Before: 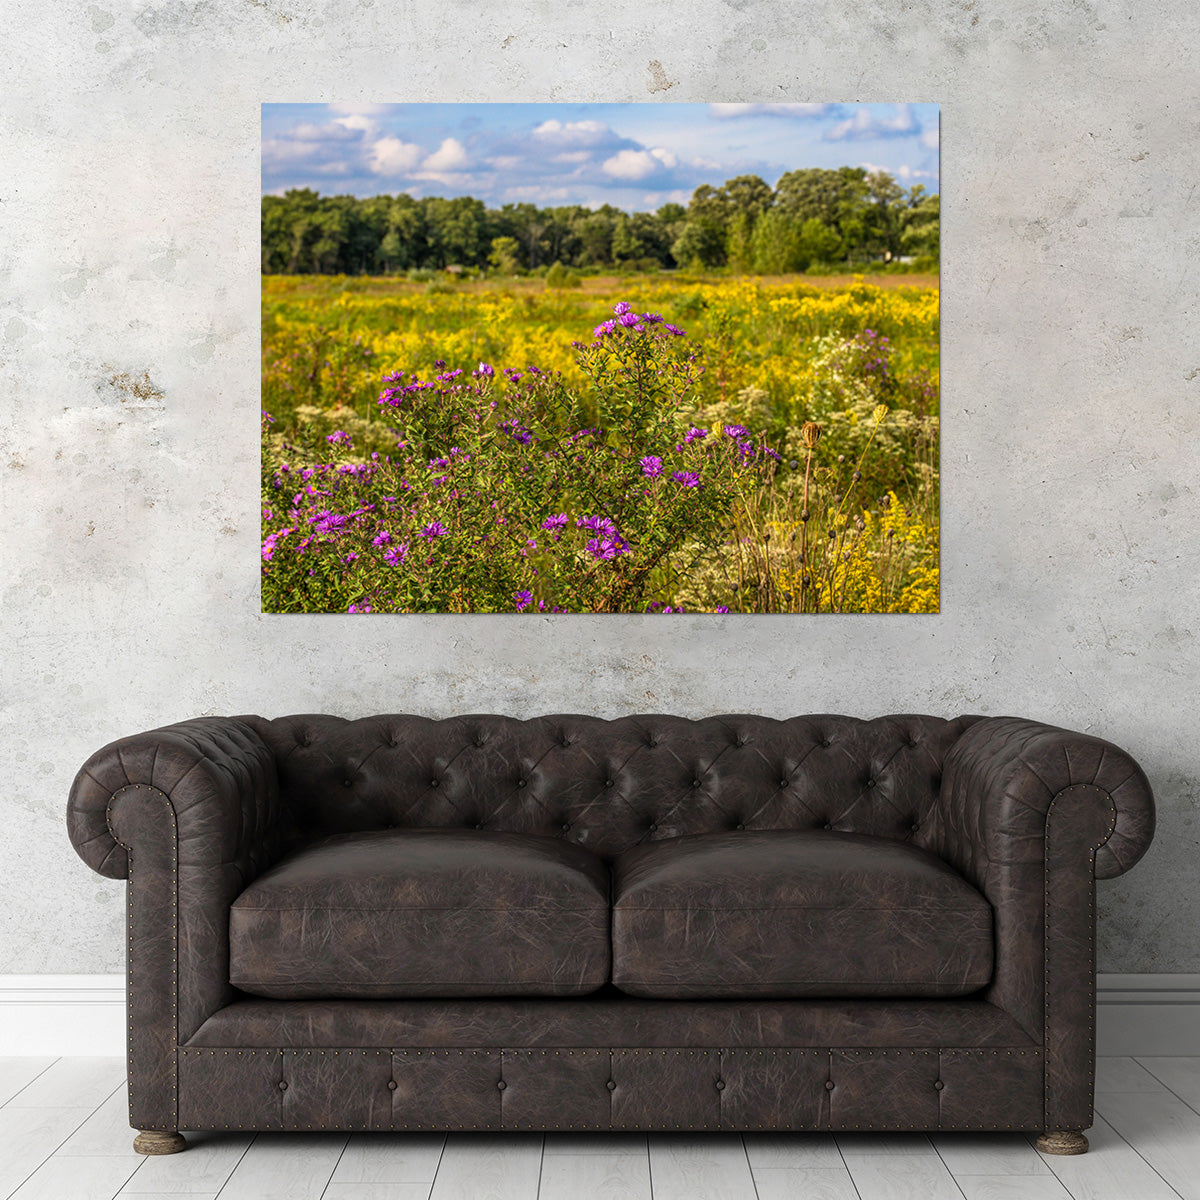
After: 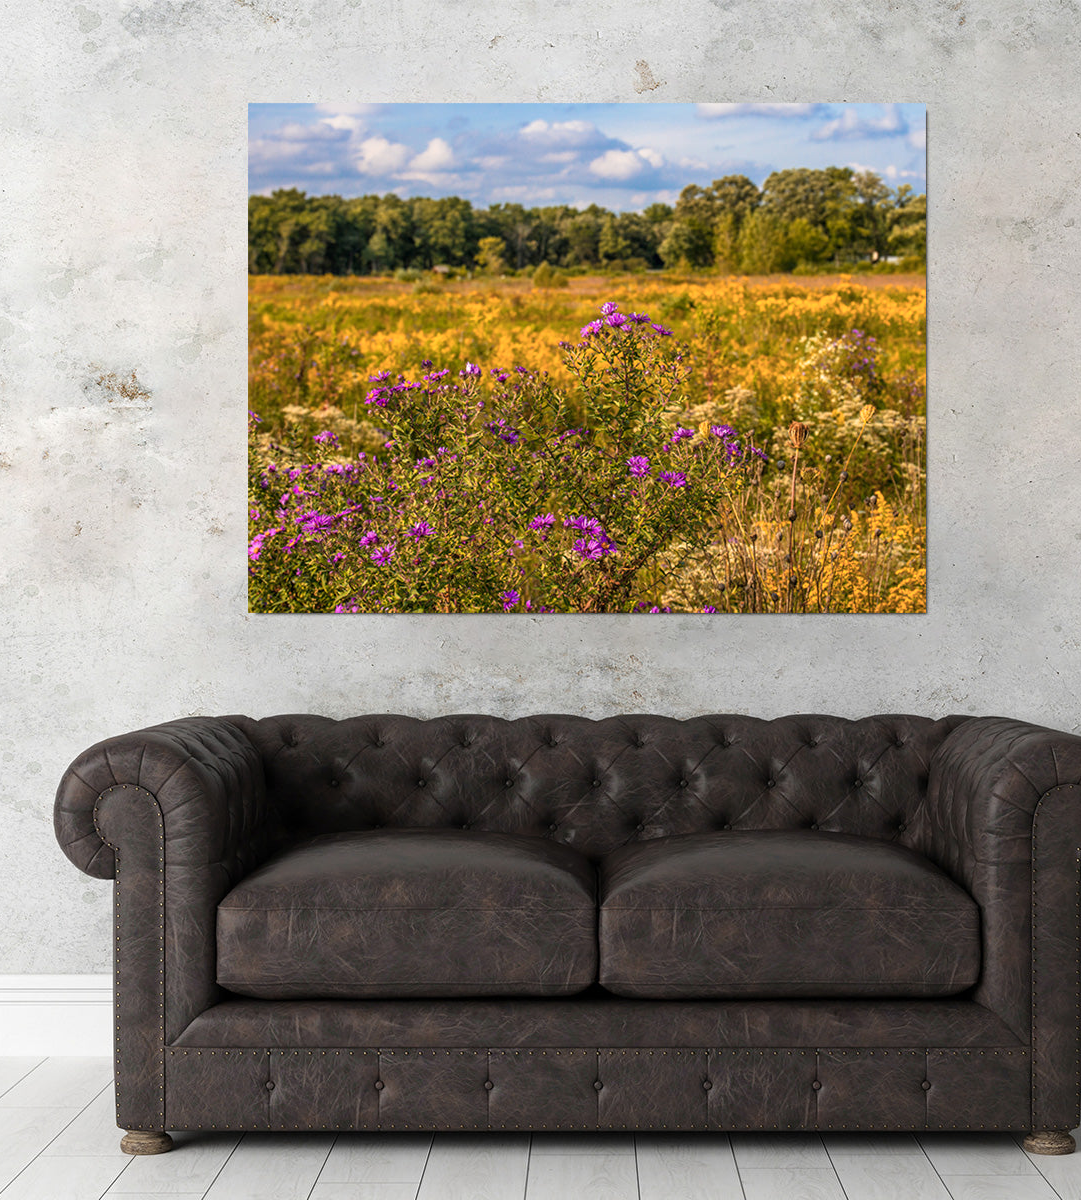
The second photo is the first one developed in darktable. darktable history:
crop and rotate: left 1.088%, right 8.807%
color zones: curves: ch1 [(0, 0.455) (0.063, 0.455) (0.286, 0.495) (0.429, 0.5) (0.571, 0.5) (0.714, 0.5) (0.857, 0.5) (1, 0.455)]; ch2 [(0, 0.532) (0.063, 0.521) (0.233, 0.447) (0.429, 0.489) (0.571, 0.5) (0.714, 0.5) (0.857, 0.5) (1, 0.532)]
